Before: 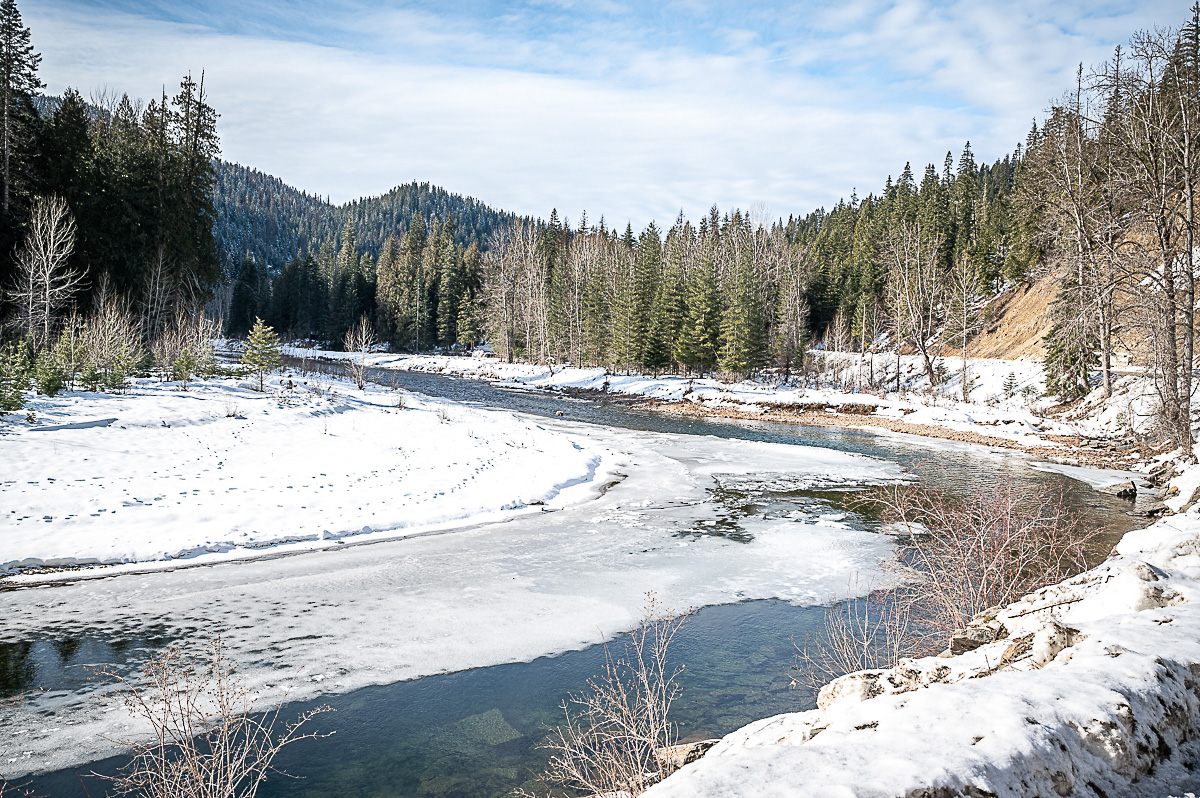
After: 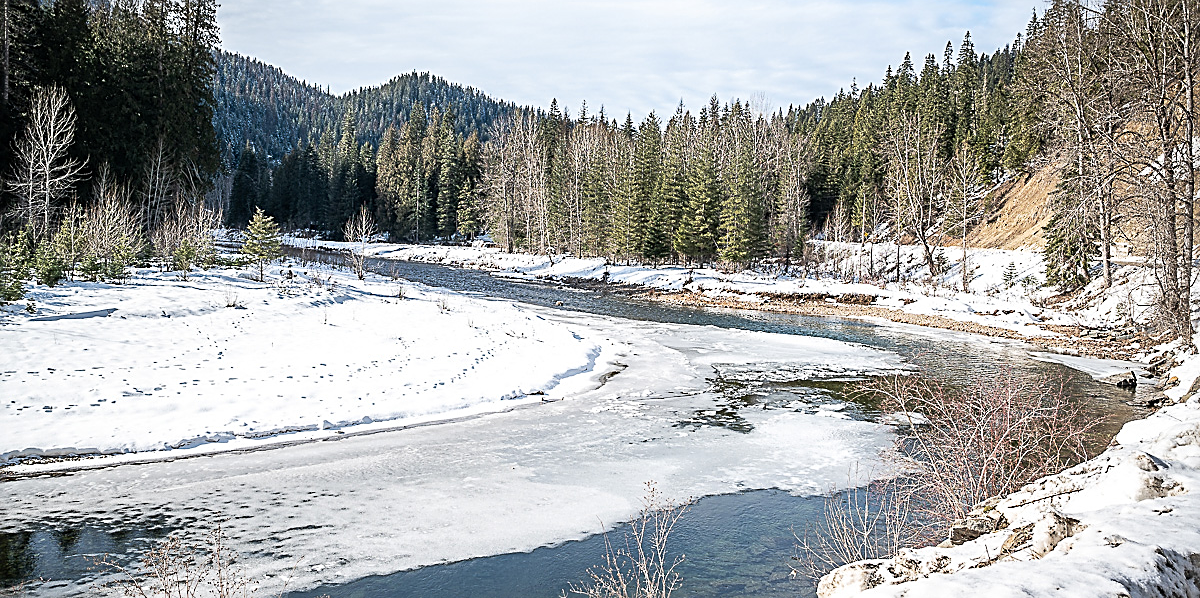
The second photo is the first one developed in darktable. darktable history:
crop: top 13.819%, bottom 11.169%
sharpen: on, module defaults
